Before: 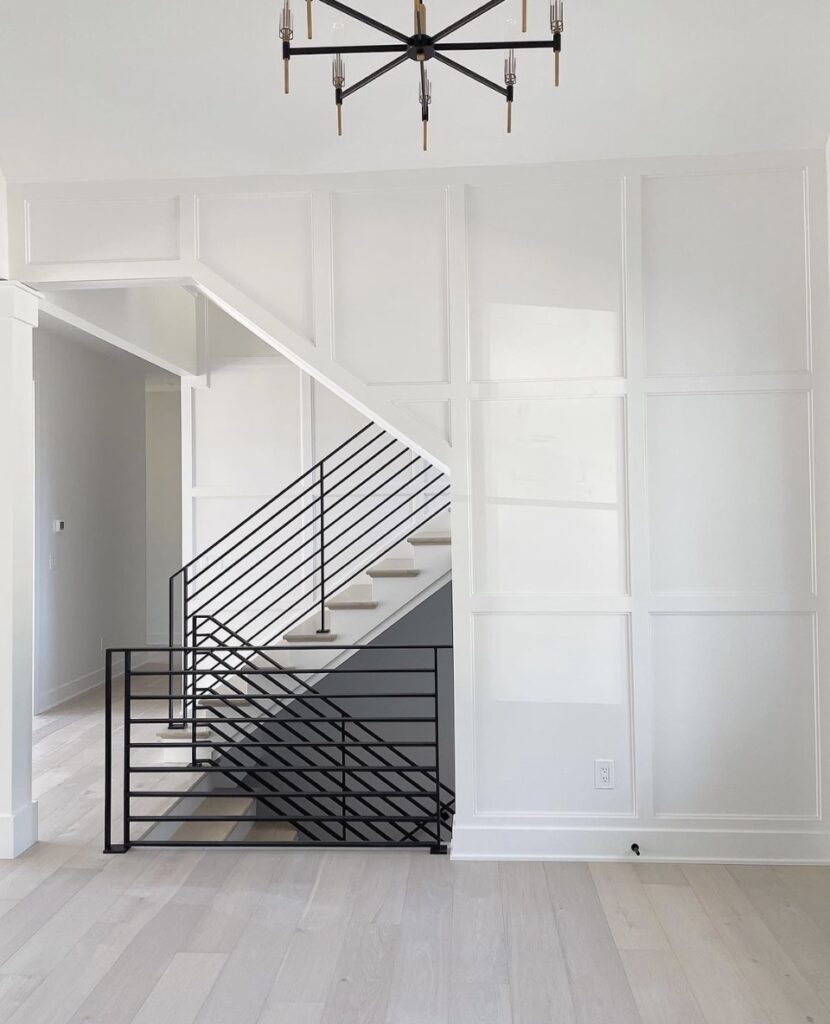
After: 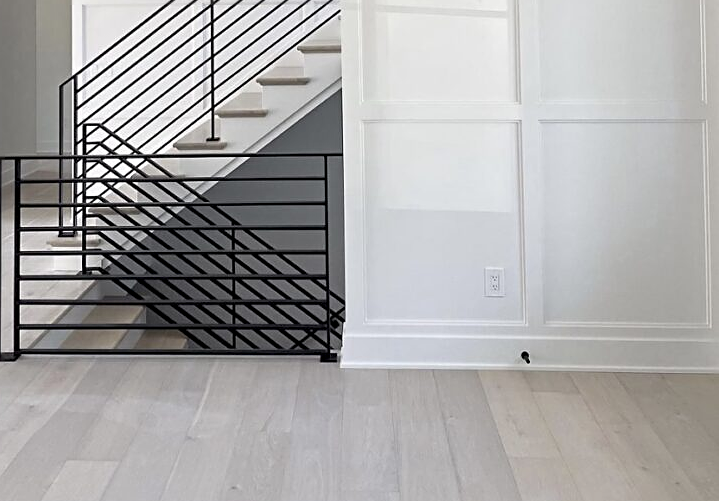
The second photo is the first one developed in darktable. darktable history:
crop and rotate: left 13.306%, top 48.129%, bottom 2.928%
sharpen: on, module defaults
tone equalizer: on, module defaults
contrast equalizer: y [[0.5, 0.5, 0.544, 0.569, 0.5, 0.5], [0.5 ×6], [0.5 ×6], [0 ×6], [0 ×6]]
